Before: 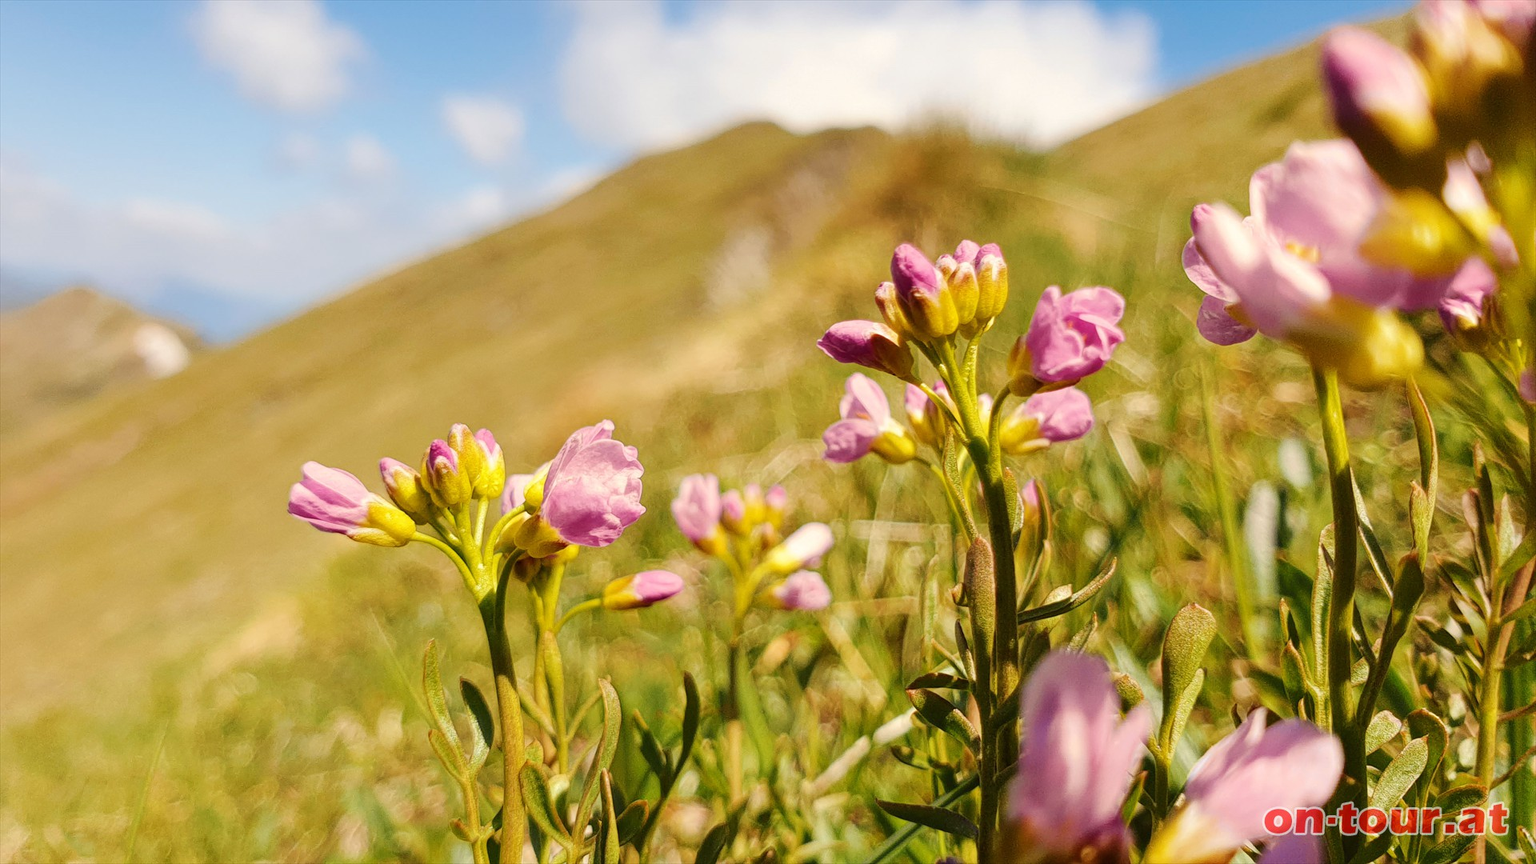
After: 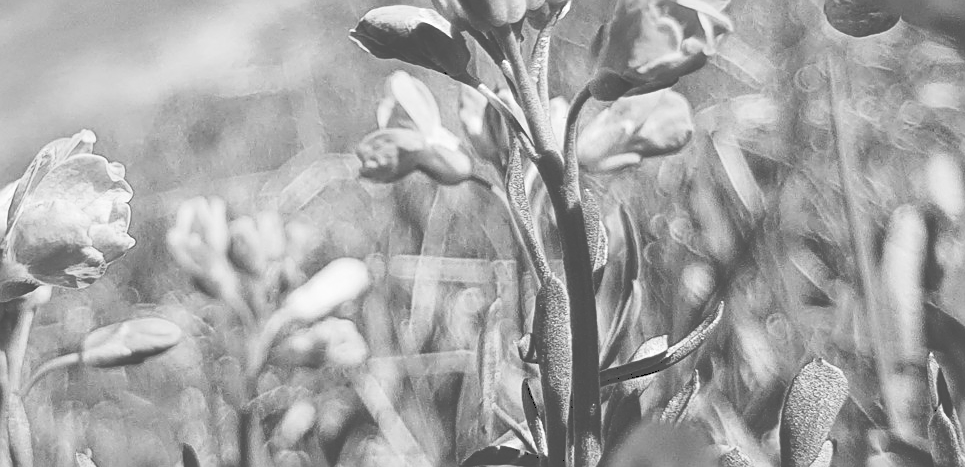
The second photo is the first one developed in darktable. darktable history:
crop: left 35.03%, top 36.625%, right 14.663%, bottom 20.057%
tone curve: curves: ch0 [(0, 0) (0.003, 0.319) (0.011, 0.319) (0.025, 0.323) (0.044, 0.323) (0.069, 0.327) (0.1, 0.33) (0.136, 0.338) (0.177, 0.348) (0.224, 0.361) (0.277, 0.374) (0.335, 0.398) (0.399, 0.444) (0.468, 0.516) (0.543, 0.595) (0.623, 0.694) (0.709, 0.793) (0.801, 0.883) (0.898, 0.942) (1, 1)], preserve colors none
sharpen: on, module defaults
monochrome: on, module defaults
color correction: highlights a* 14.46, highlights b* 5.85, shadows a* -5.53, shadows b* -15.24, saturation 0.85
